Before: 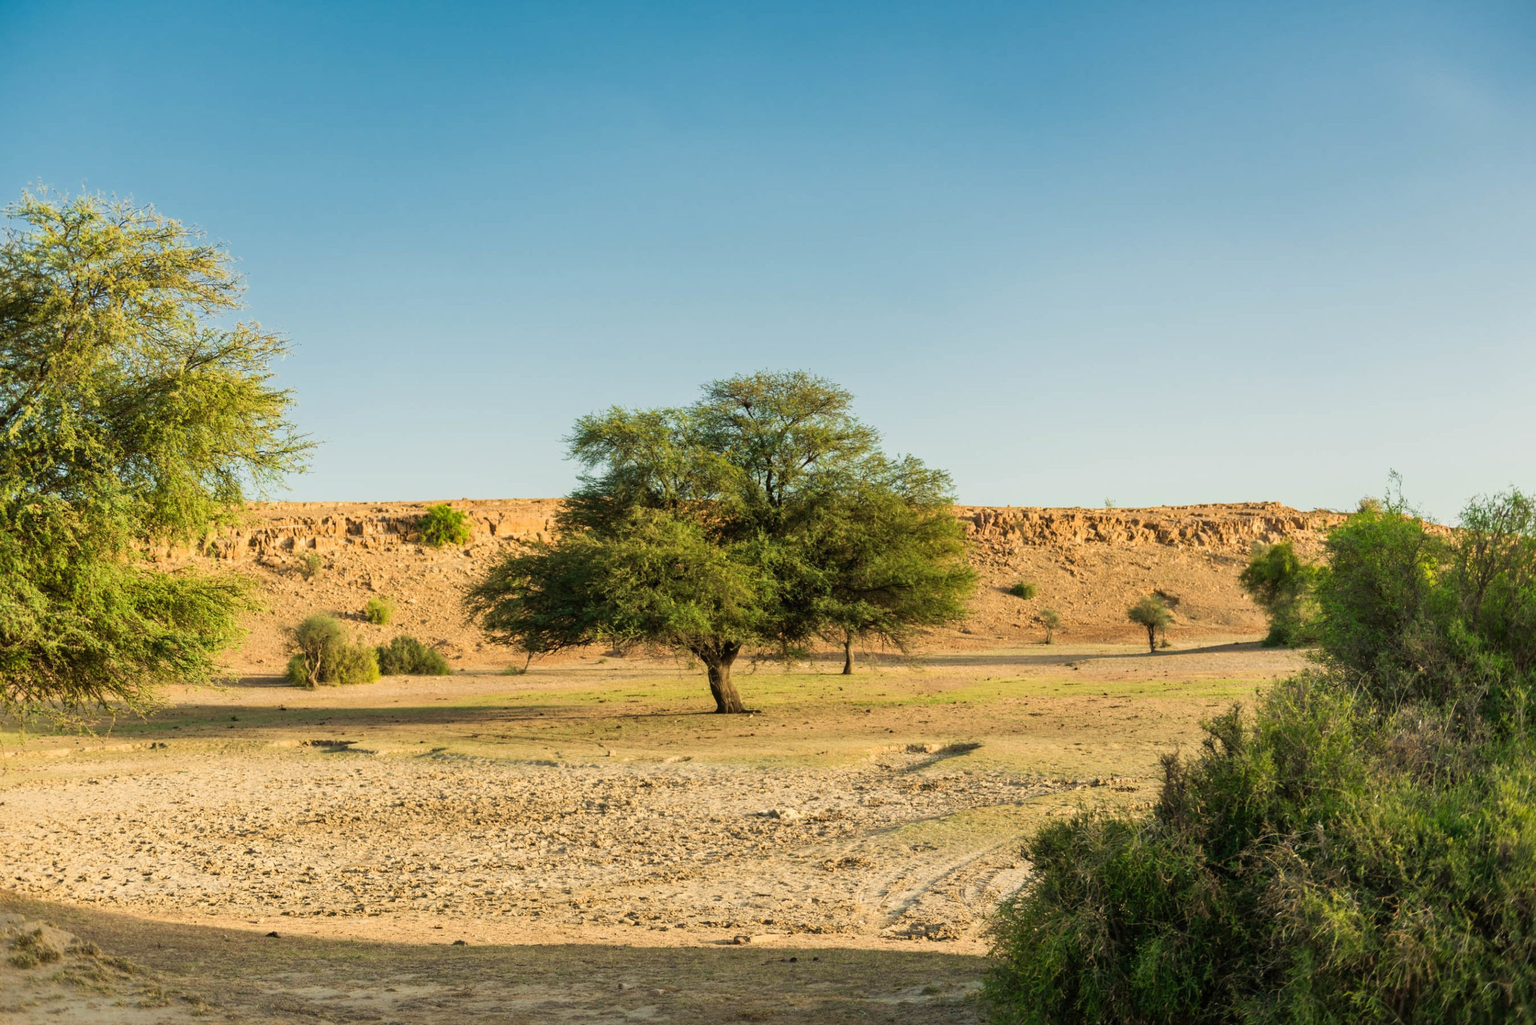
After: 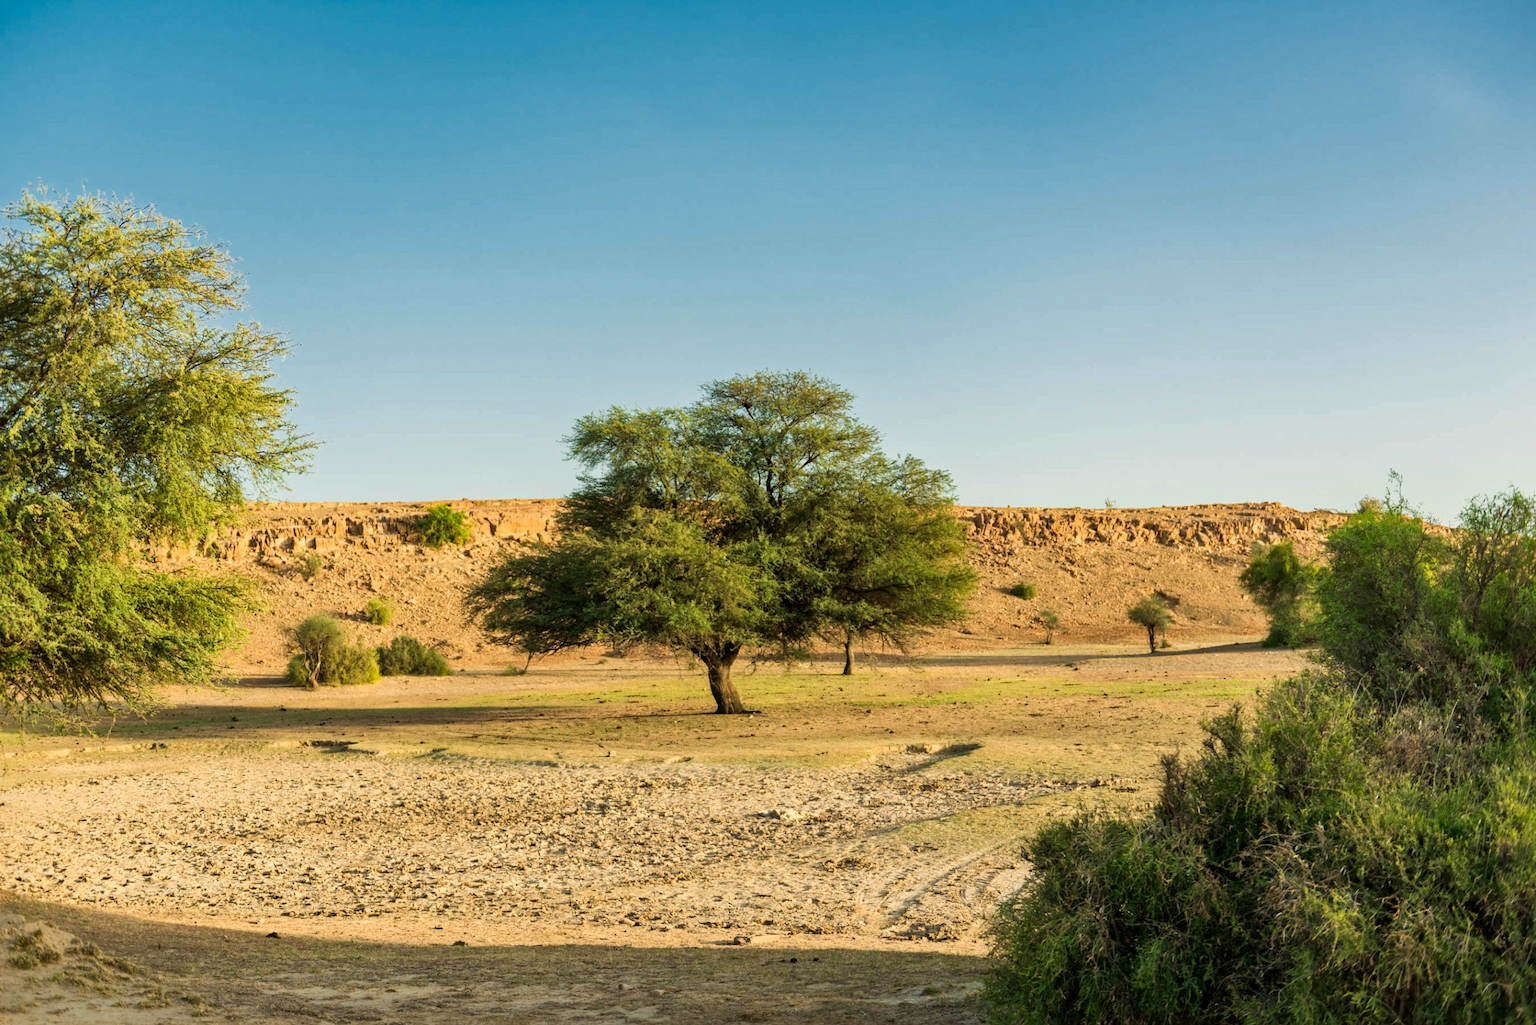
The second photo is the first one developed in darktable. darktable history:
local contrast: mode bilateral grid, contrast 21, coarseness 49, detail 119%, midtone range 0.2
haze removal: compatibility mode true, adaptive false
